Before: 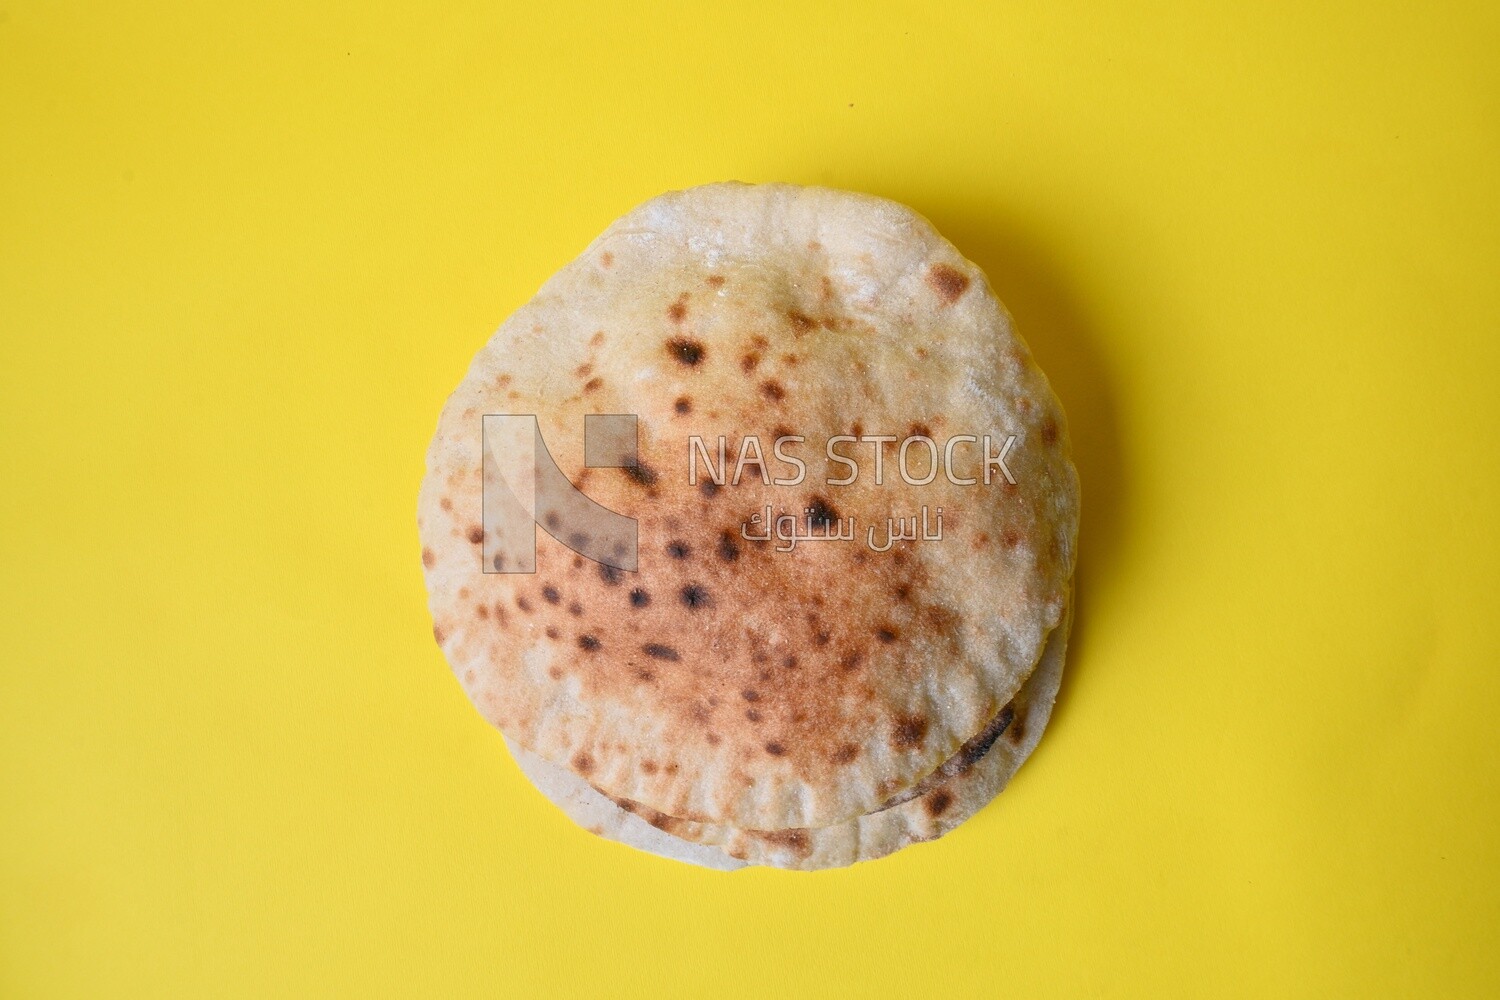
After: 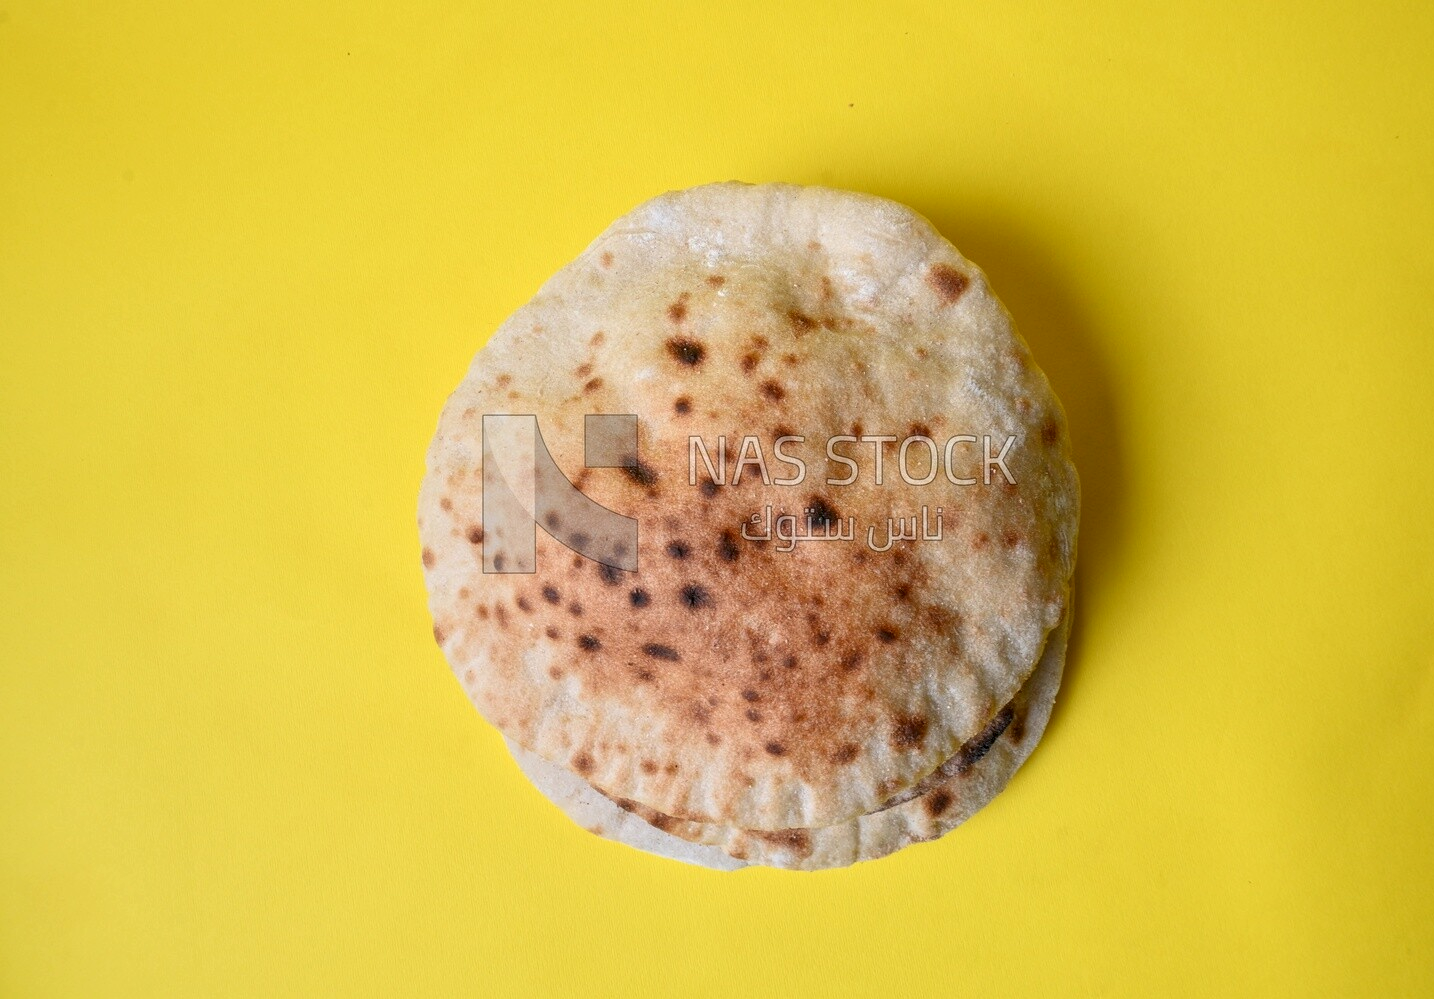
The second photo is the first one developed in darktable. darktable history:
local contrast: on, module defaults
crop: right 4.394%, bottom 0.02%
